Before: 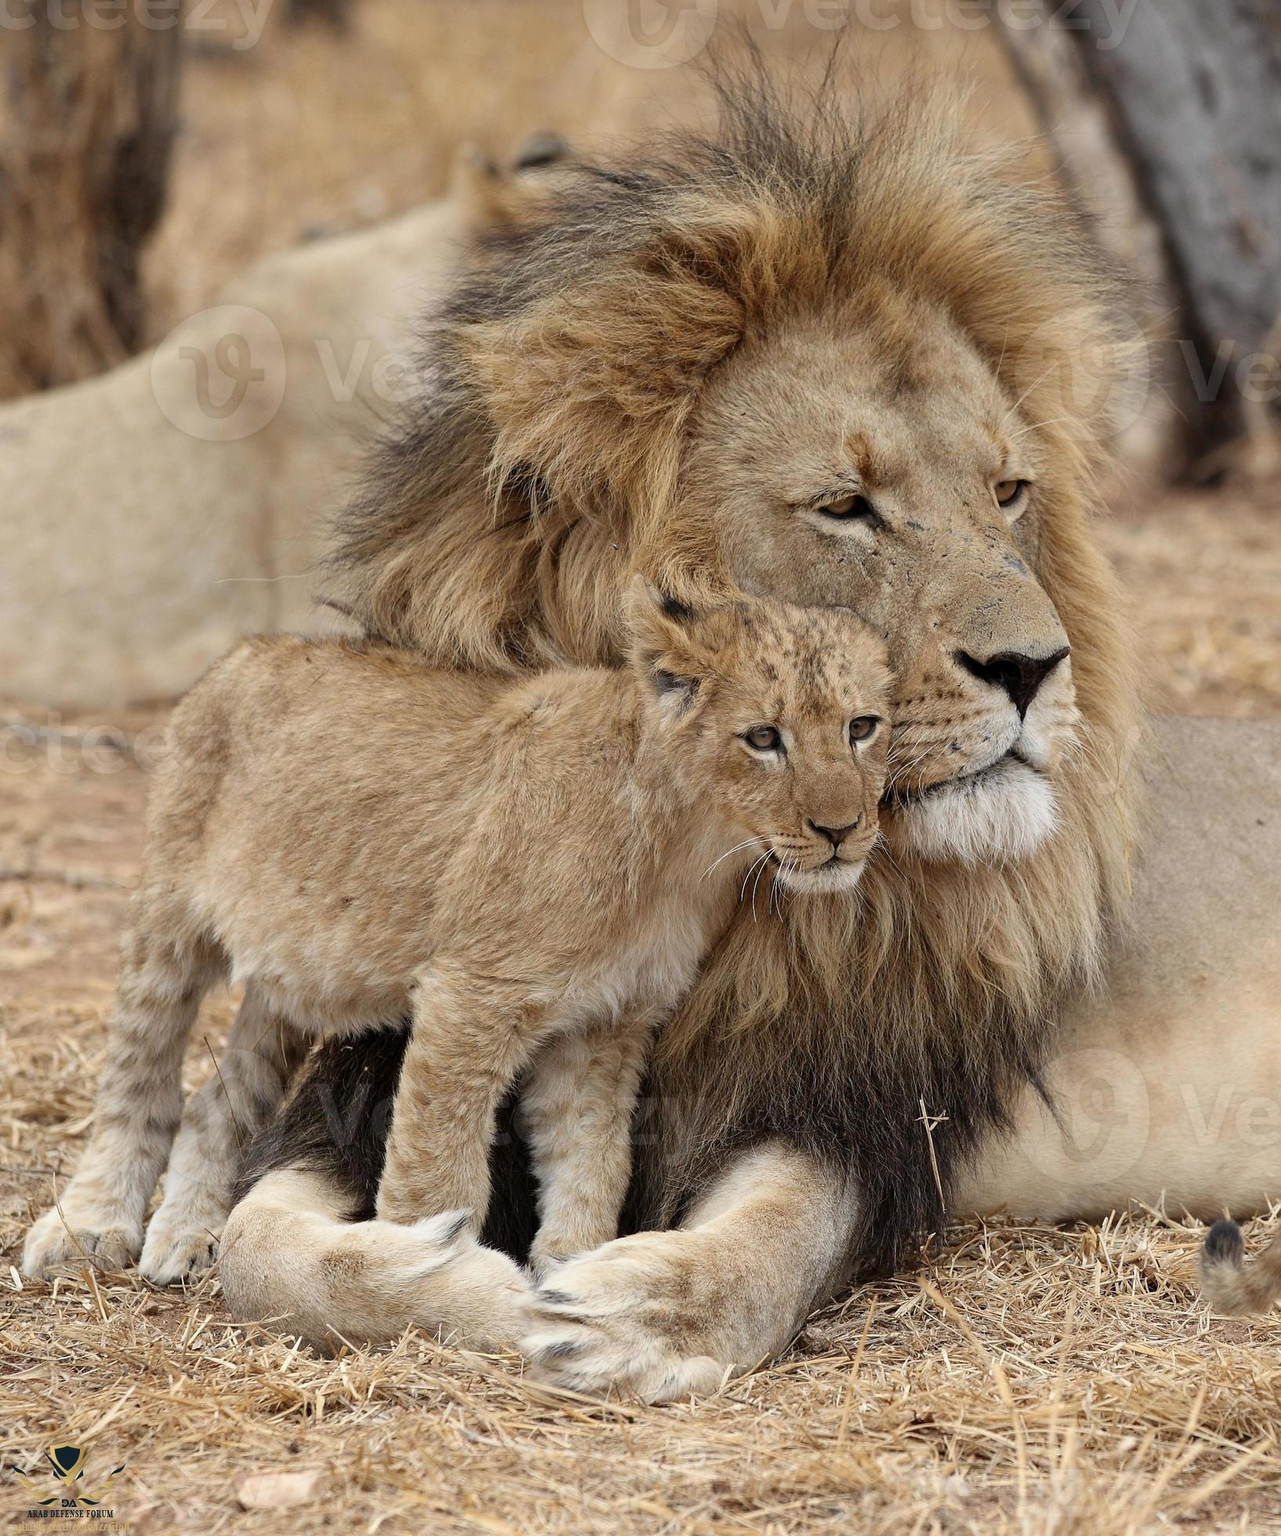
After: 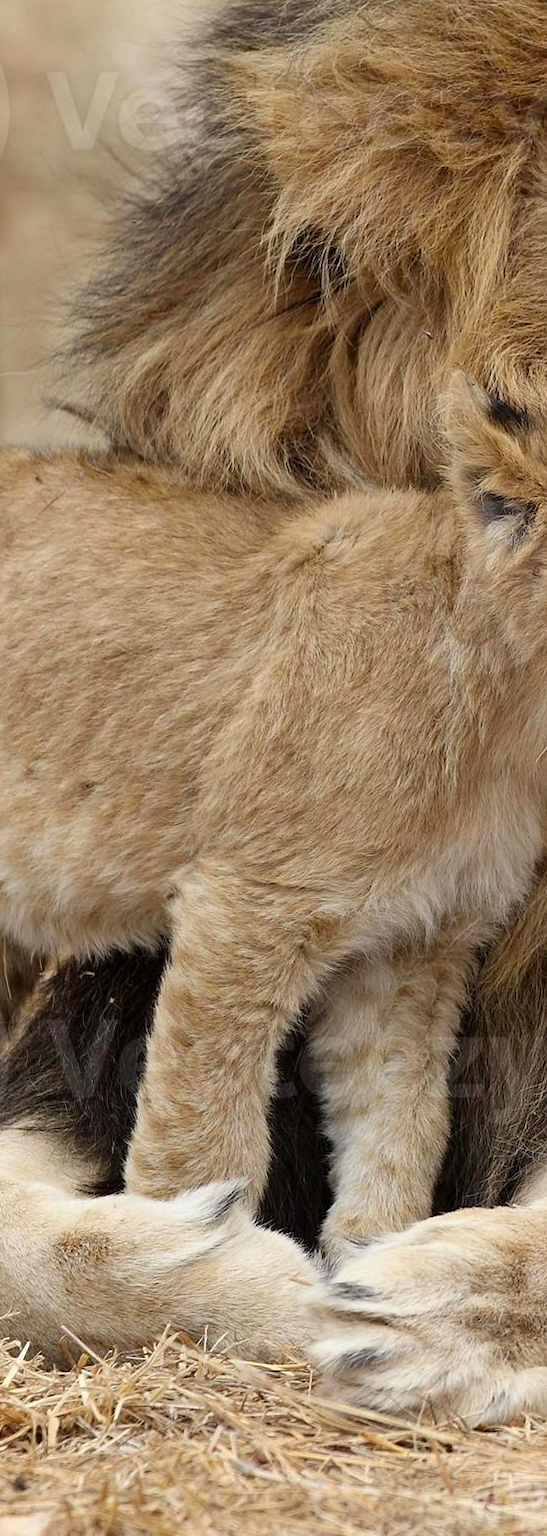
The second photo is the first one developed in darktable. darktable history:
color balance: output saturation 110%
crop and rotate: left 21.77%, top 18.528%, right 44.676%, bottom 2.997%
